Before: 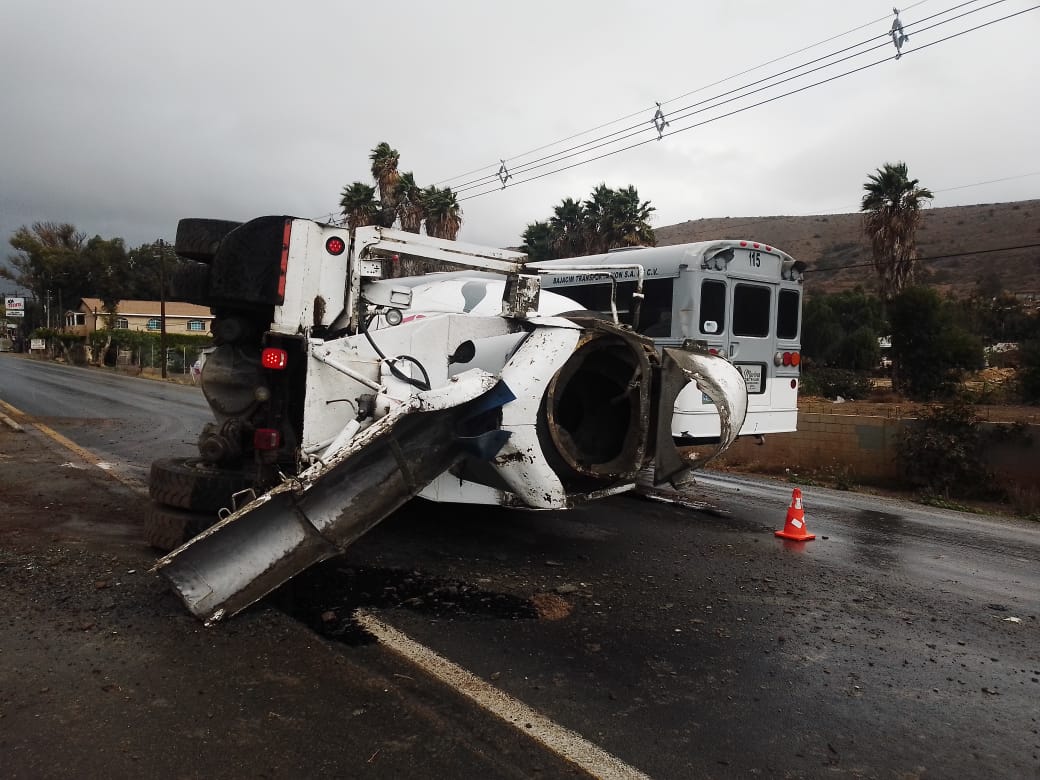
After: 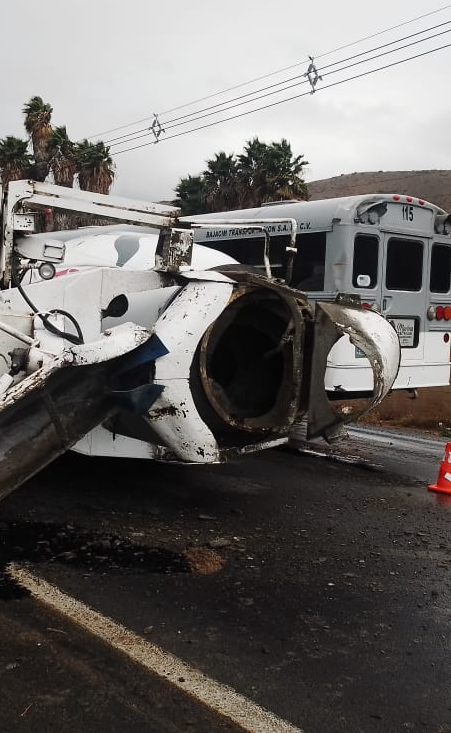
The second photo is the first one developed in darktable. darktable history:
crop: left 33.452%, top 6.025%, right 23.155%
